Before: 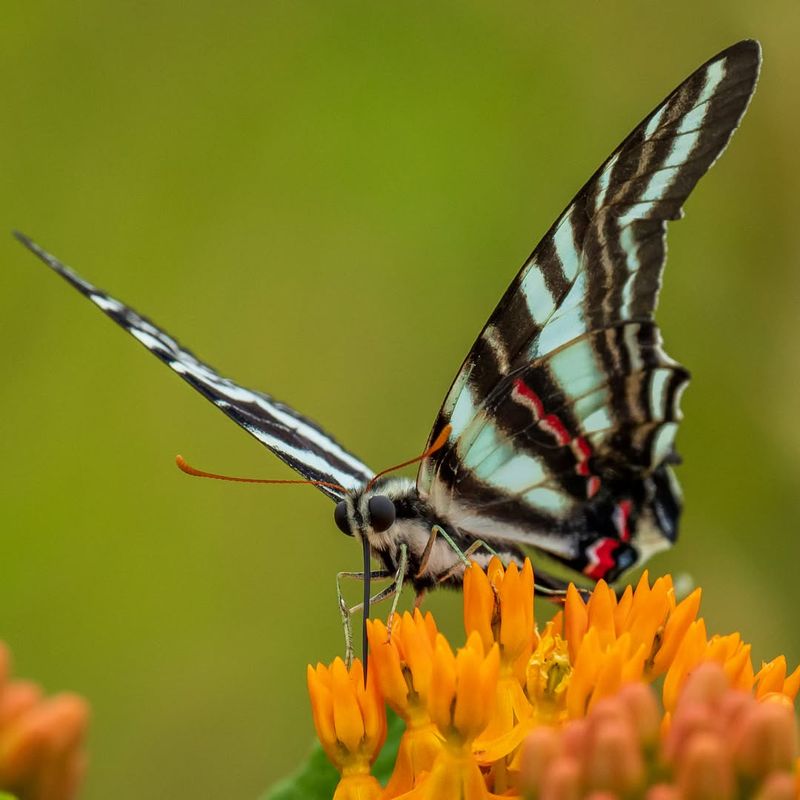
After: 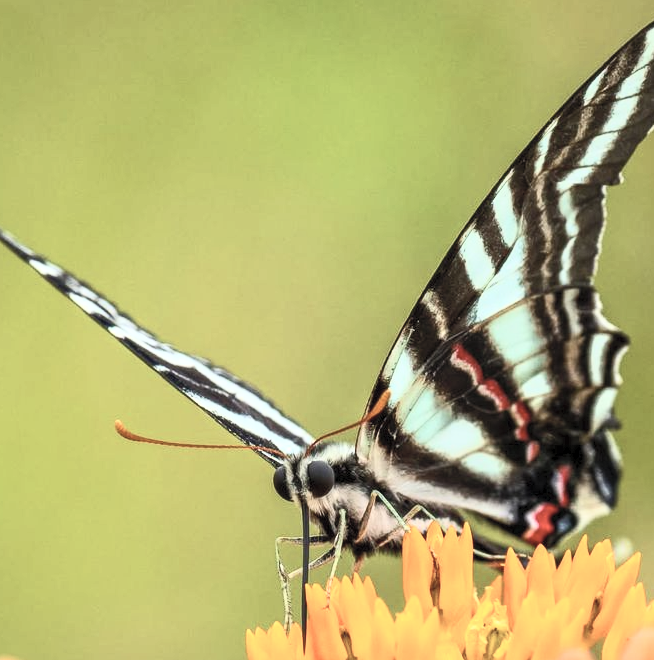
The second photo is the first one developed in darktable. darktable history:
contrast brightness saturation: contrast 0.445, brightness 0.556, saturation -0.19
exposure: exposure -0.04 EV, compensate highlight preservation false
crop and rotate: left 7.634%, top 4.389%, right 10.542%, bottom 13.057%
local contrast: highlights 102%, shadows 97%, detail 119%, midtone range 0.2
